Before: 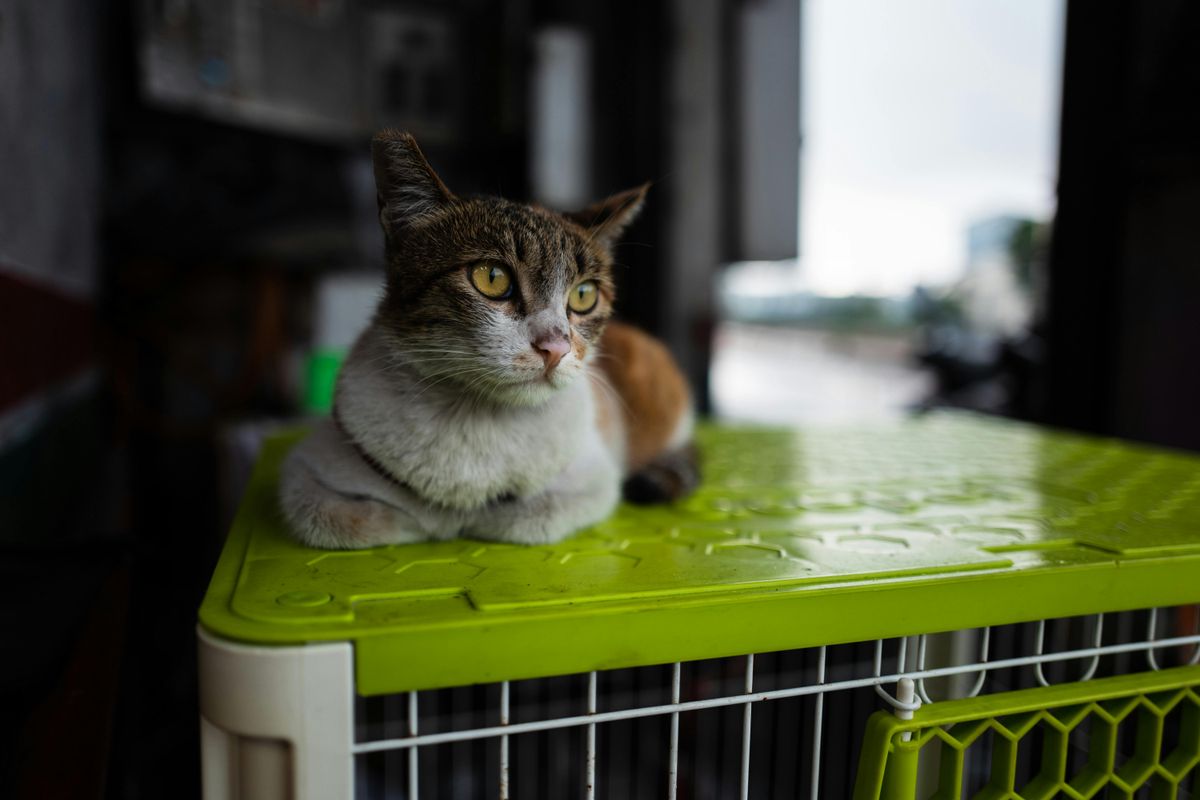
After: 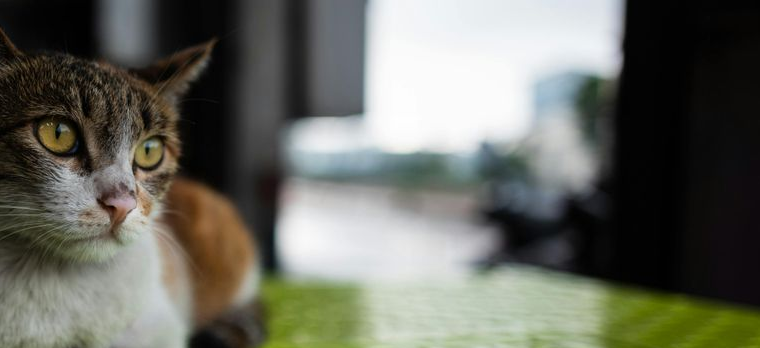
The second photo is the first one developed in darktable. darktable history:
levels: mode automatic
crop: left 36.222%, top 18.026%, right 0.427%, bottom 38.383%
